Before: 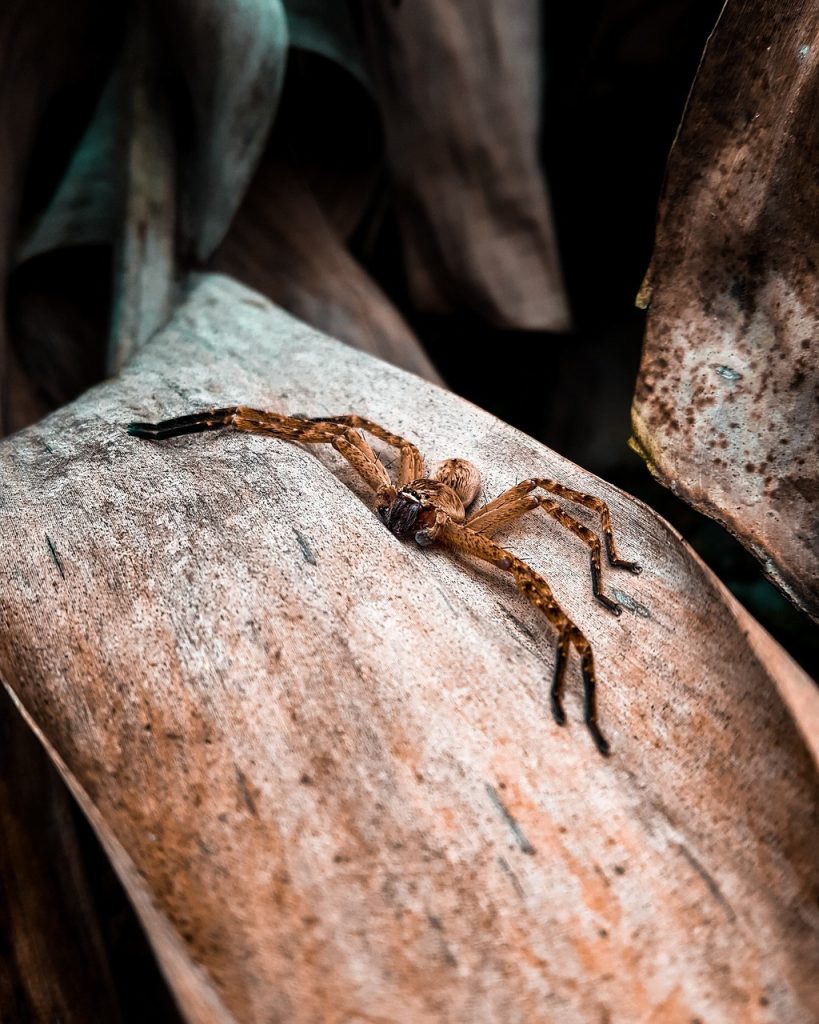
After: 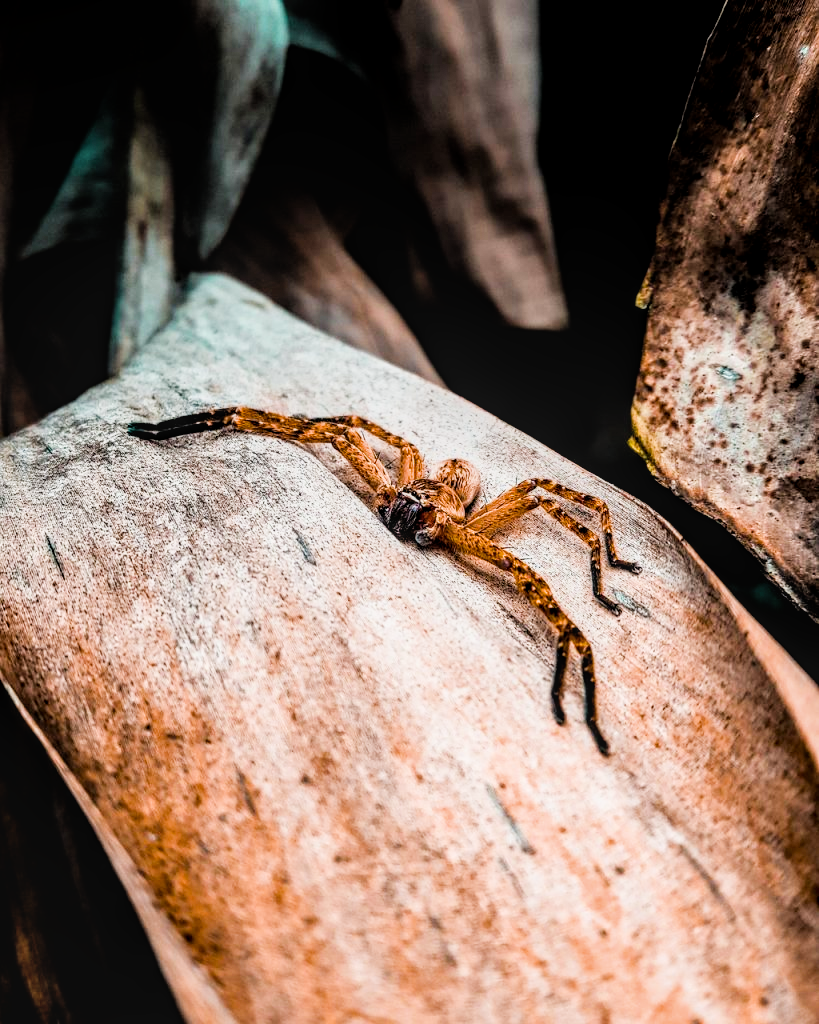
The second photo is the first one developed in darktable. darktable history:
local contrast: on, module defaults
exposure: black level correction 0, exposure 0.9 EV, compensate highlight preservation false
filmic rgb: black relative exposure -5 EV, hardness 2.88, contrast 1.2, highlights saturation mix -30%
color balance rgb: perceptual saturation grading › global saturation 30%, global vibrance 20%
